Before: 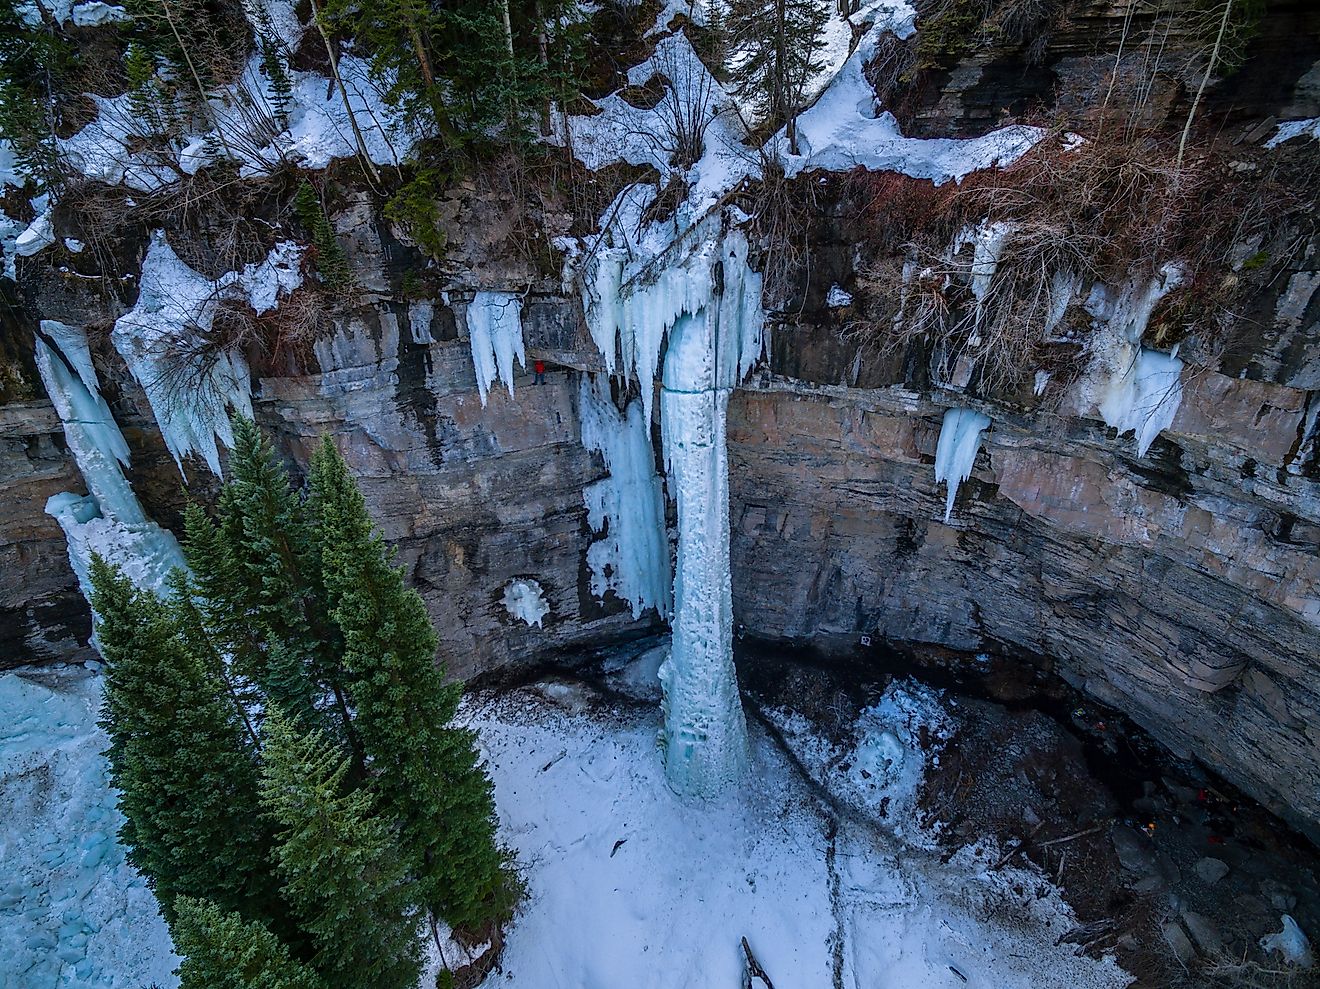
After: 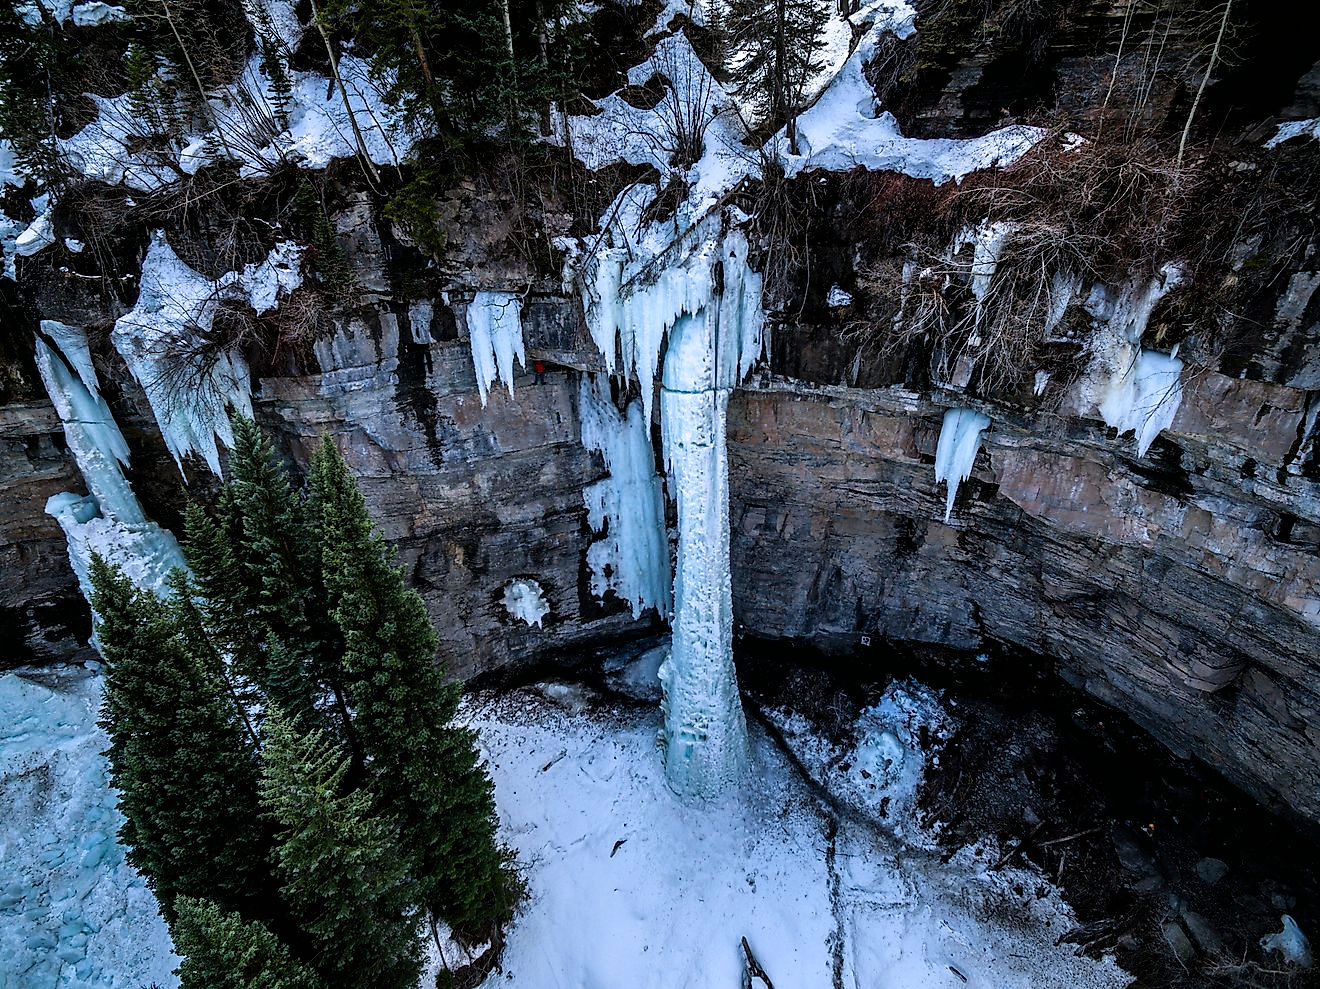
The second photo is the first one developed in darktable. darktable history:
filmic rgb: black relative exposure -8.31 EV, white relative exposure 2.2 EV, target white luminance 99.95%, hardness 7.18, latitude 75.45%, contrast 1.318, highlights saturation mix -2.67%, shadows ↔ highlights balance 30.46%
contrast brightness saturation: contrast 0.098, brightness 0.023, saturation 0.022
